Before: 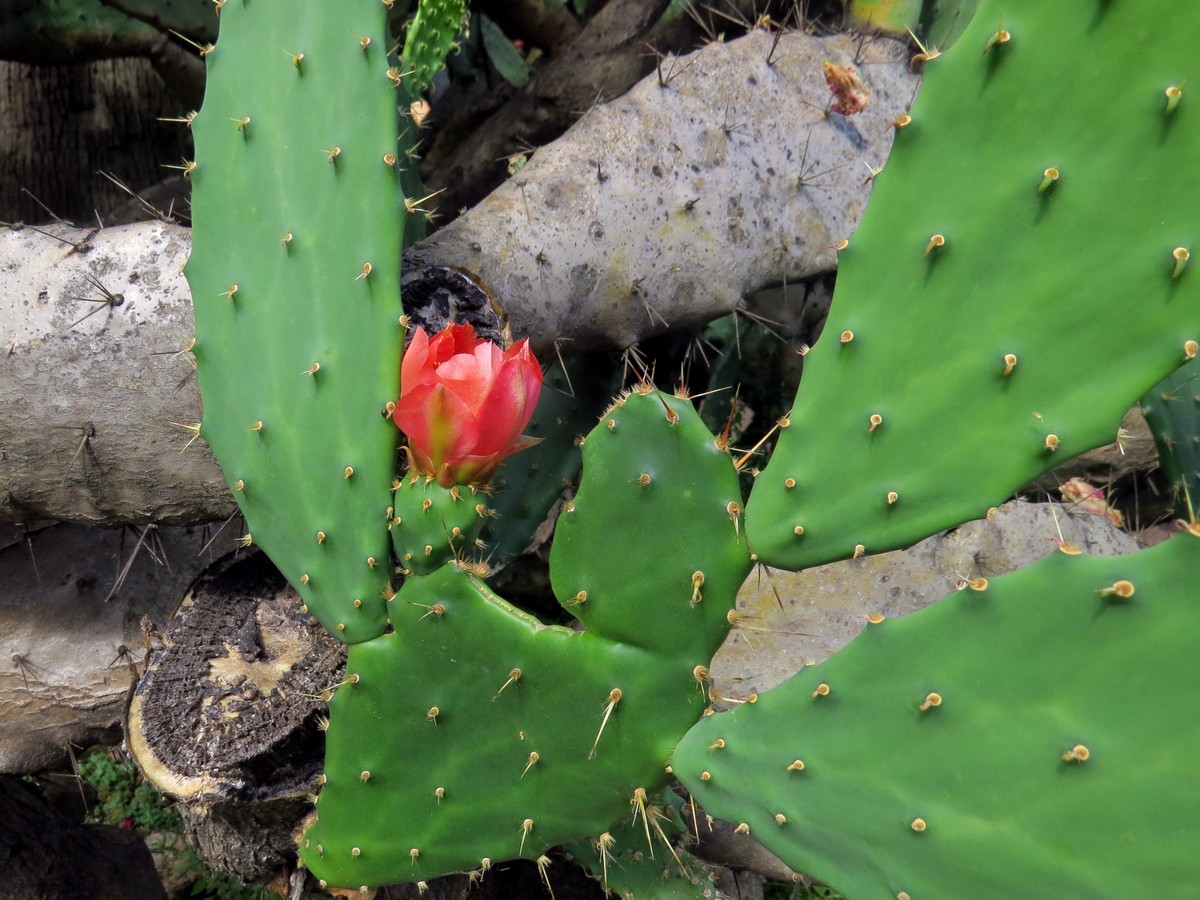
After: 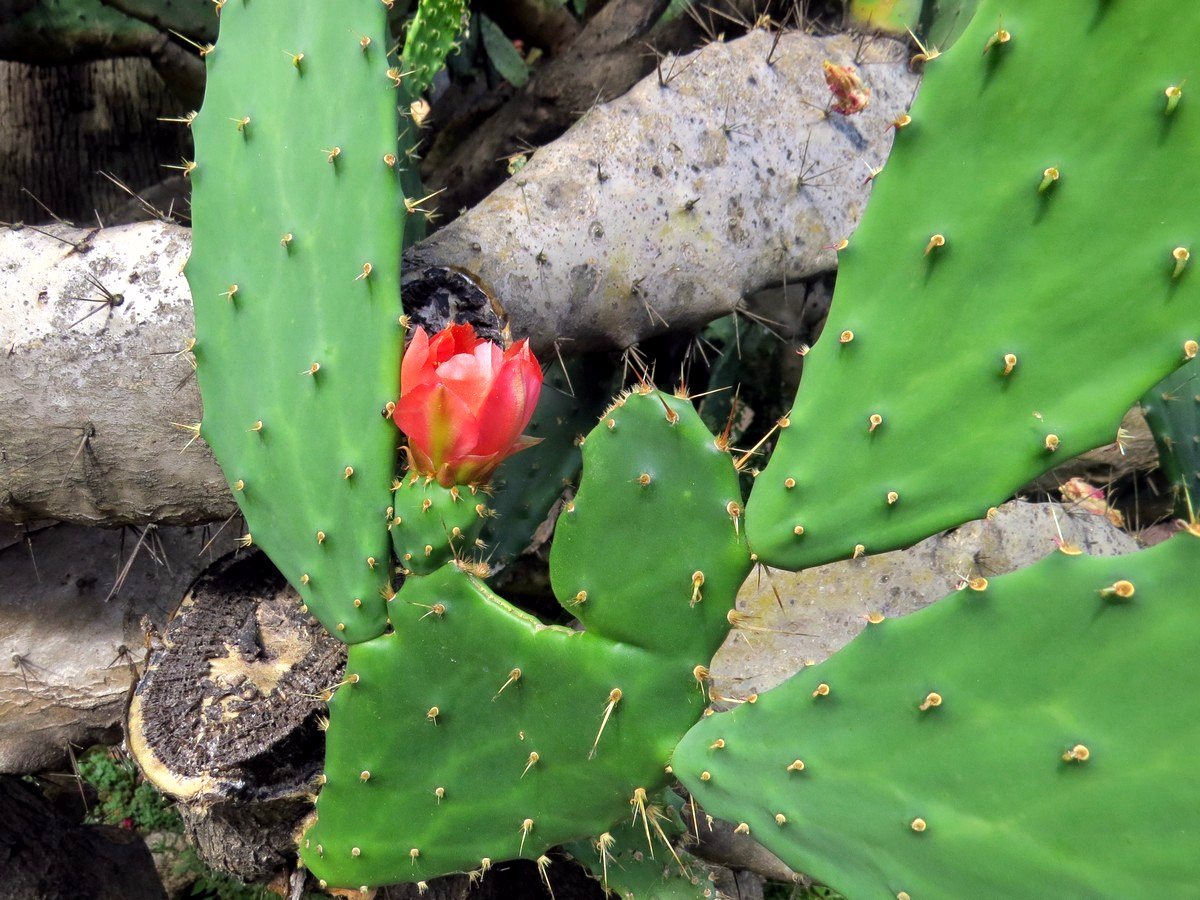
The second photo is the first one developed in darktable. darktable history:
exposure: black level correction 0.001, exposure 0.5 EV, compensate exposure bias true, compensate highlight preservation false
shadows and highlights: radius 108.52, shadows 23.73, highlights -59.32, low approximation 0.01, soften with gaussian
